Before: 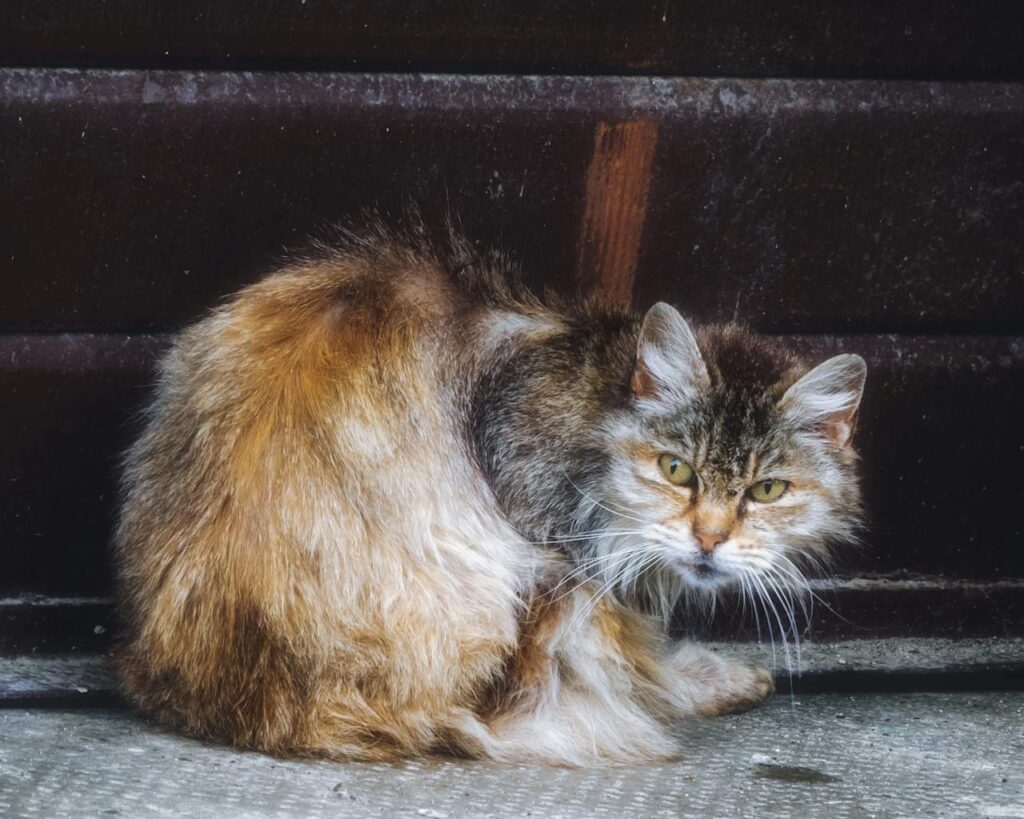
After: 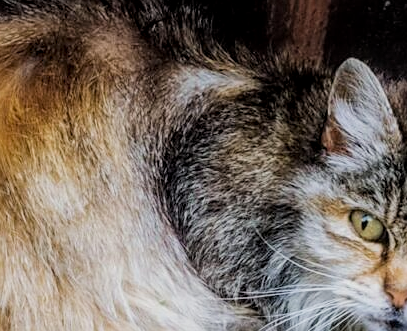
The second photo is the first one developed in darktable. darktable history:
exposure: black level correction 0.001, compensate highlight preservation false
haze removal: compatibility mode true, adaptive false
sharpen: on, module defaults
local contrast: on, module defaults
crop: left 30.183%, top 29.823%, right 30.058%, bottom 29.644%
filmic rgb: middle gray luminance 28.87%, black relative exposure -10.29 EV, white relative exposure 5.49 EV, target black luminance 0%, hardness 3.91, latitude 1.11%, contrast 1.128, highlights saturation mix 5.87%, shadows ↔ highlights balance 15.72%
